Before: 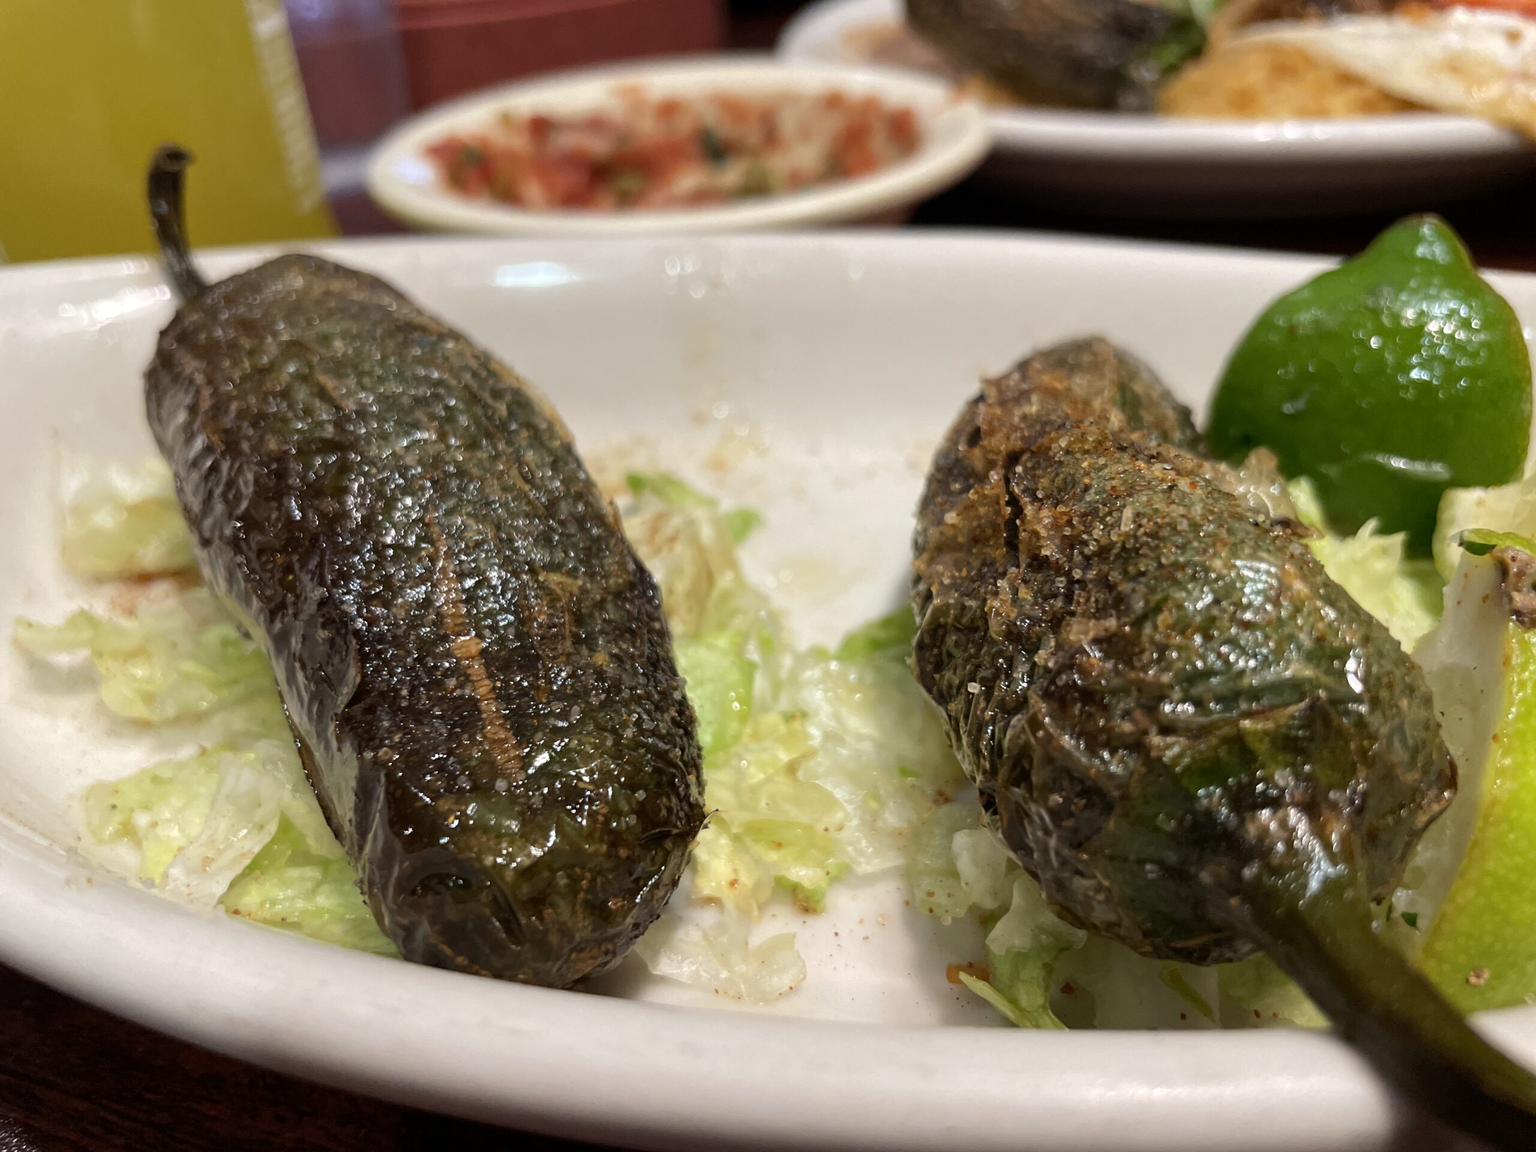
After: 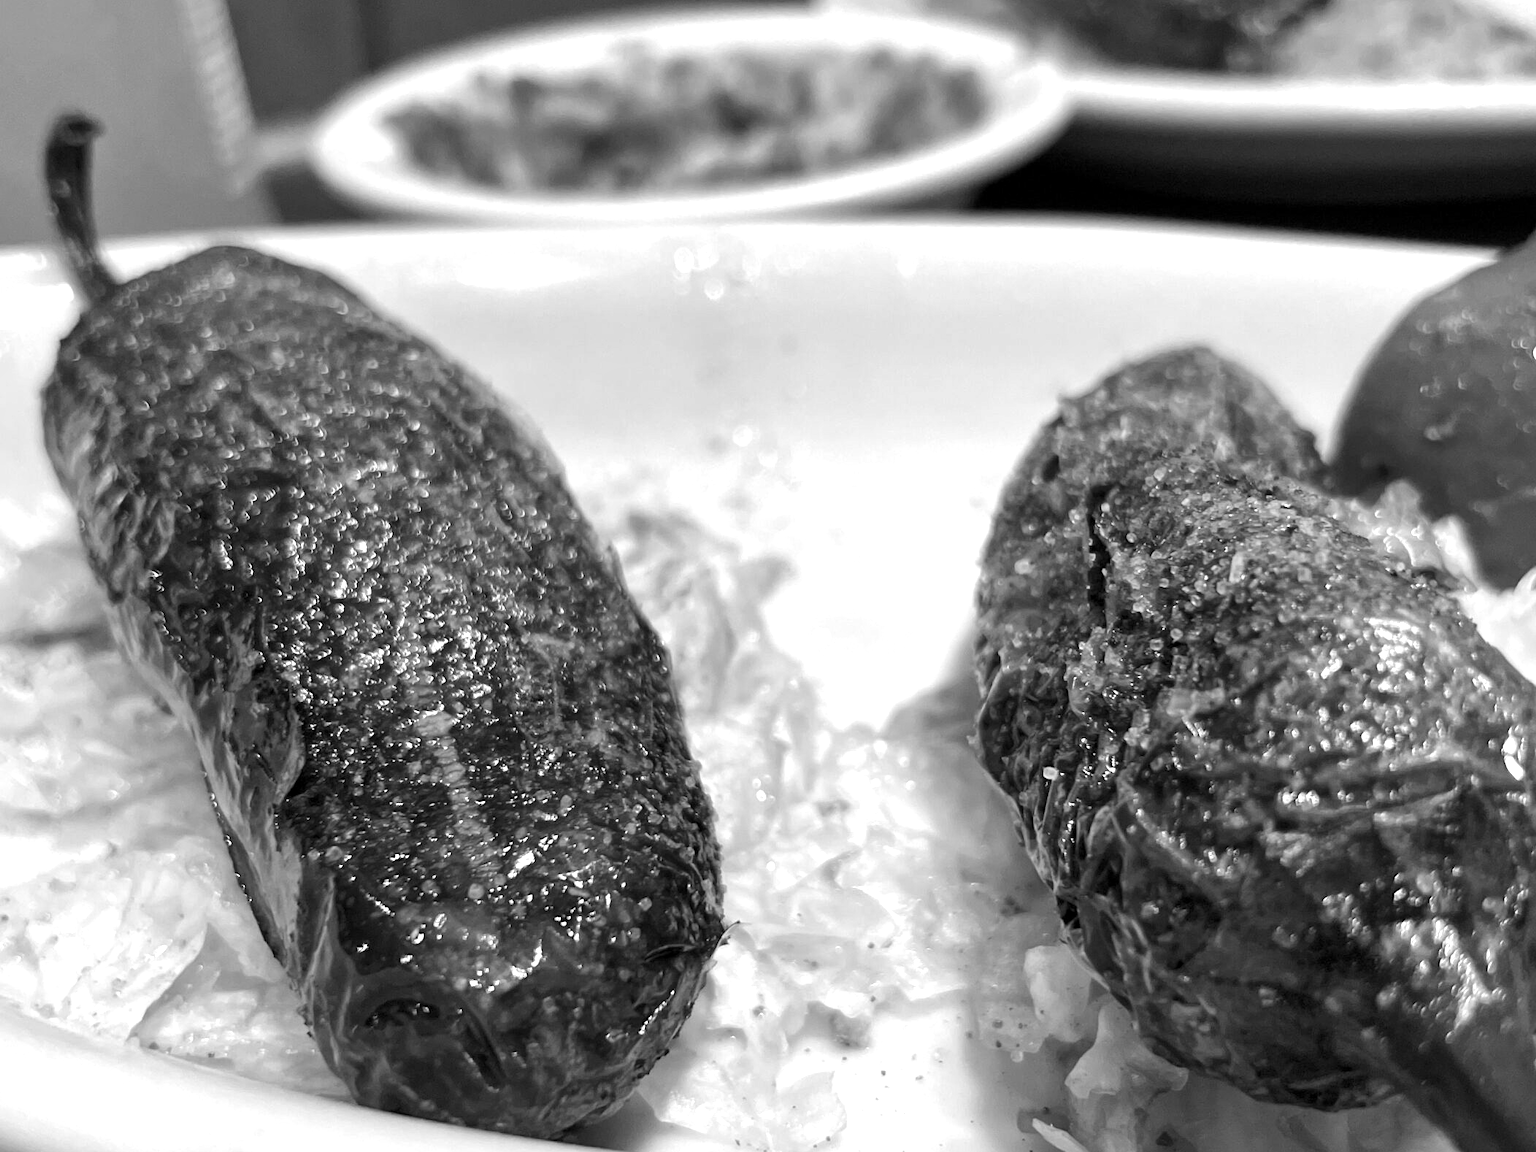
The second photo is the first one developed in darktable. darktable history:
exposure: exposure 0.556 EV, compensate highlight preservation false
crop and rotate: left 7.196%, top 4.574%, right 10.605%, bottom 13.178%
monochrome: on, module defaults
local contrast: mode bilateral grid, contrast 20, coarseness 50, detail 132%, midtone range 0.2
